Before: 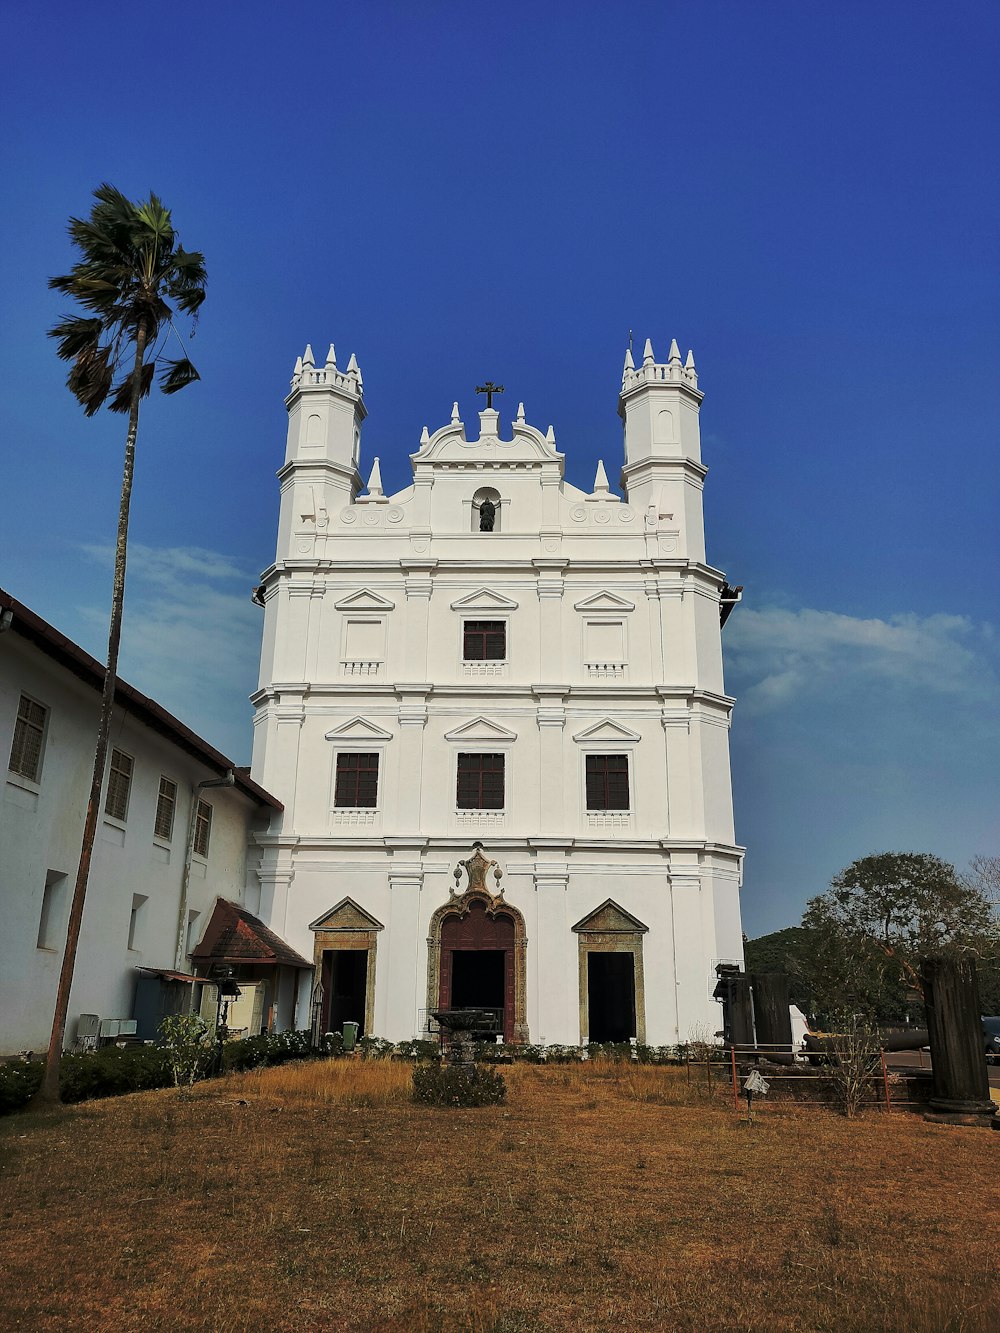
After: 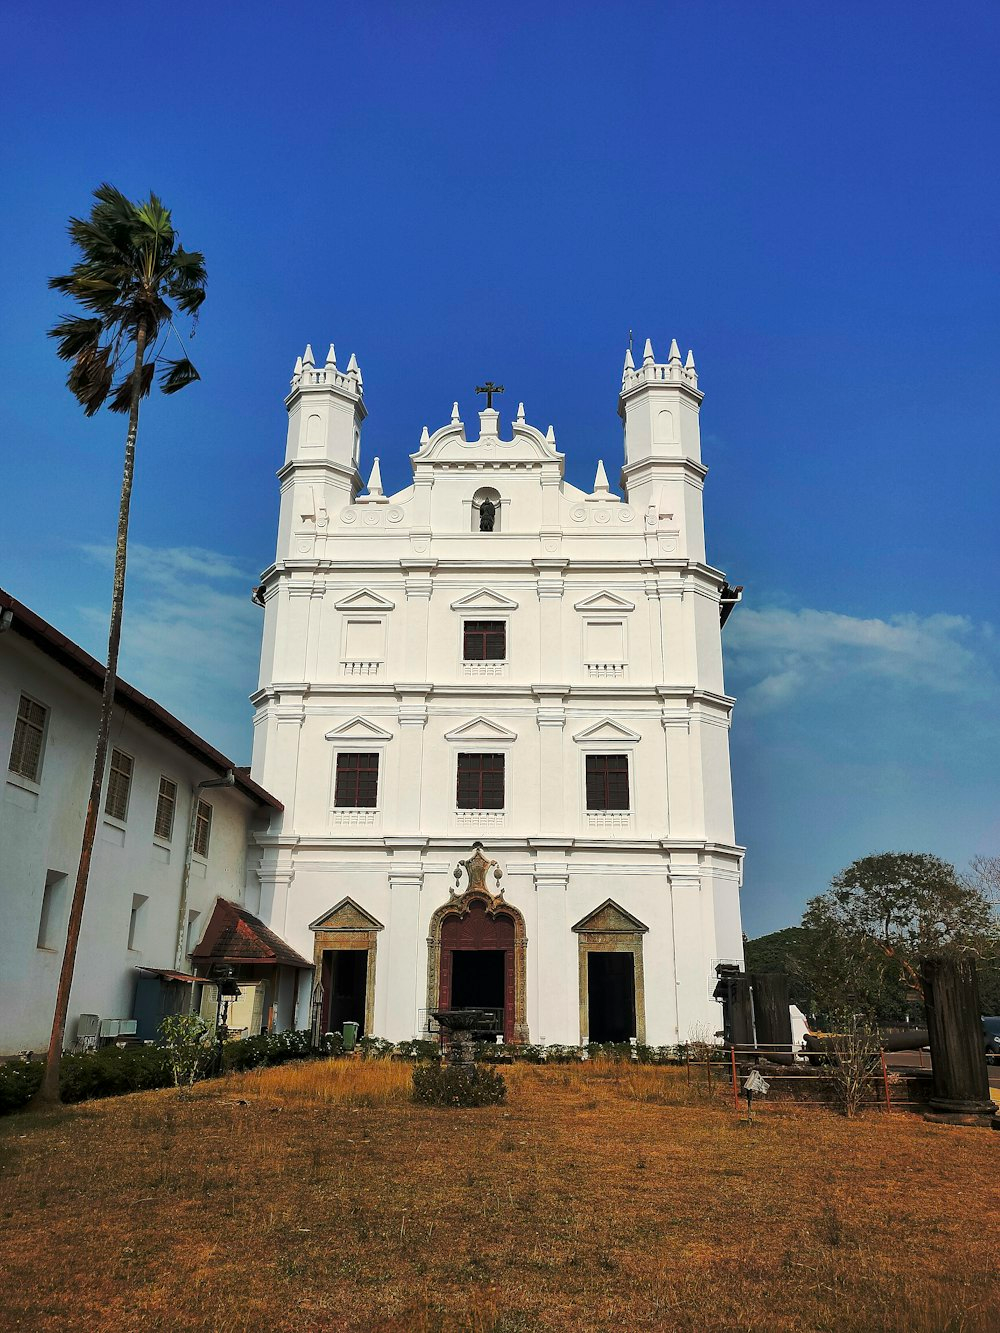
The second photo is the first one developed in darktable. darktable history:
exposure: exposure 0.266 EV, compensate highlight preservation false
